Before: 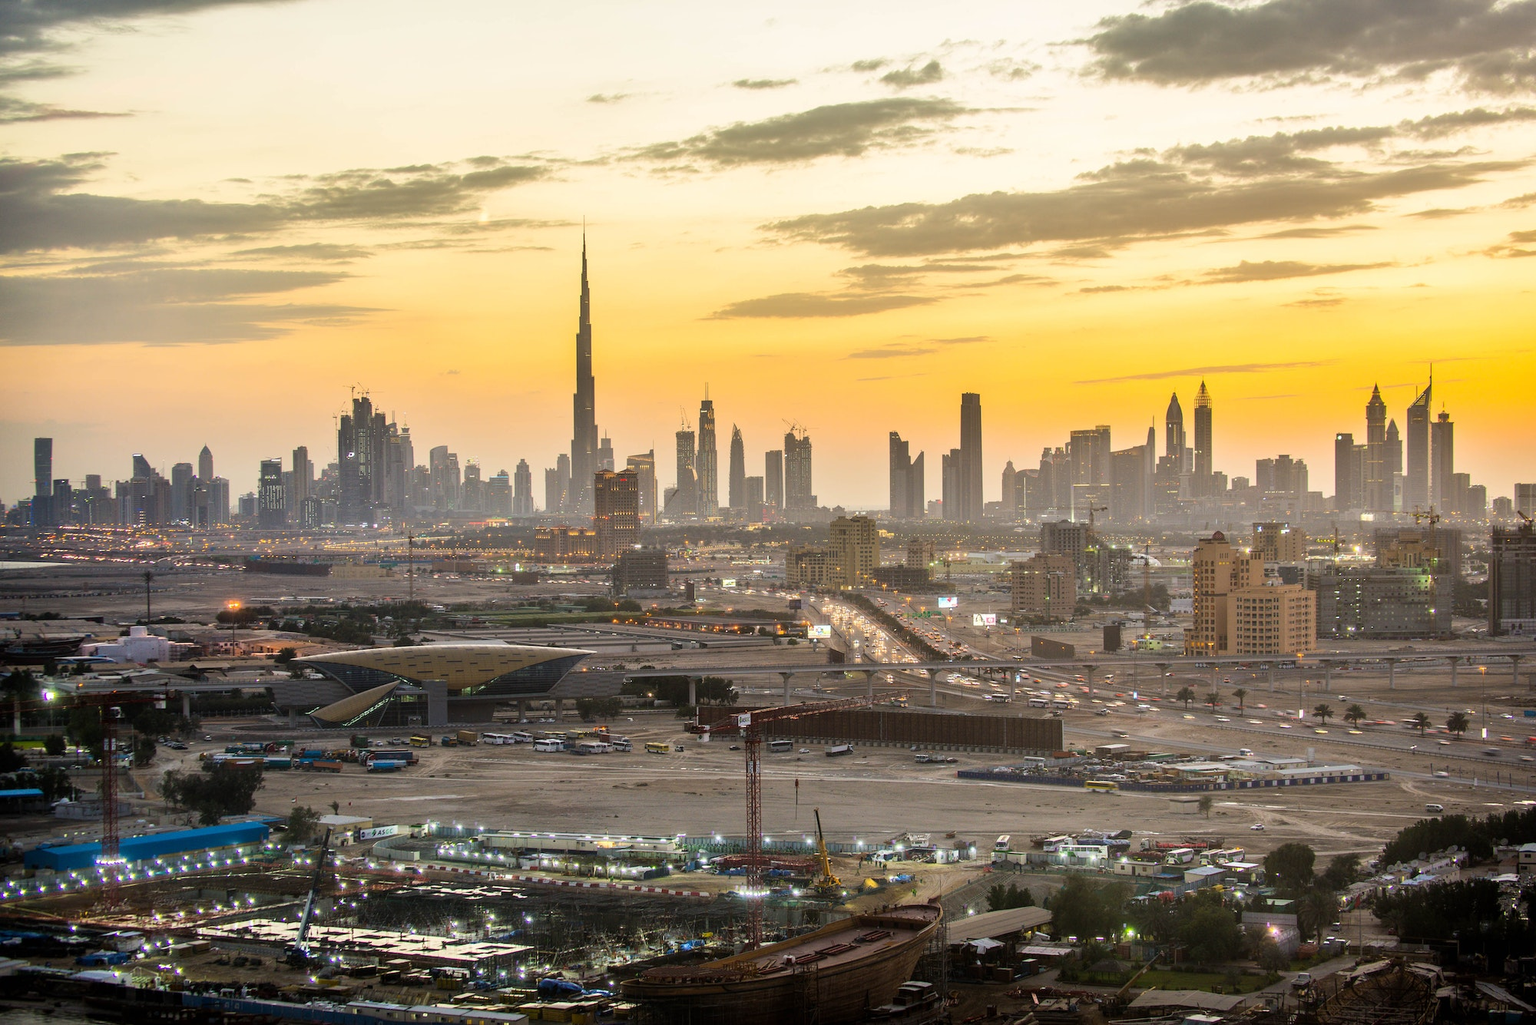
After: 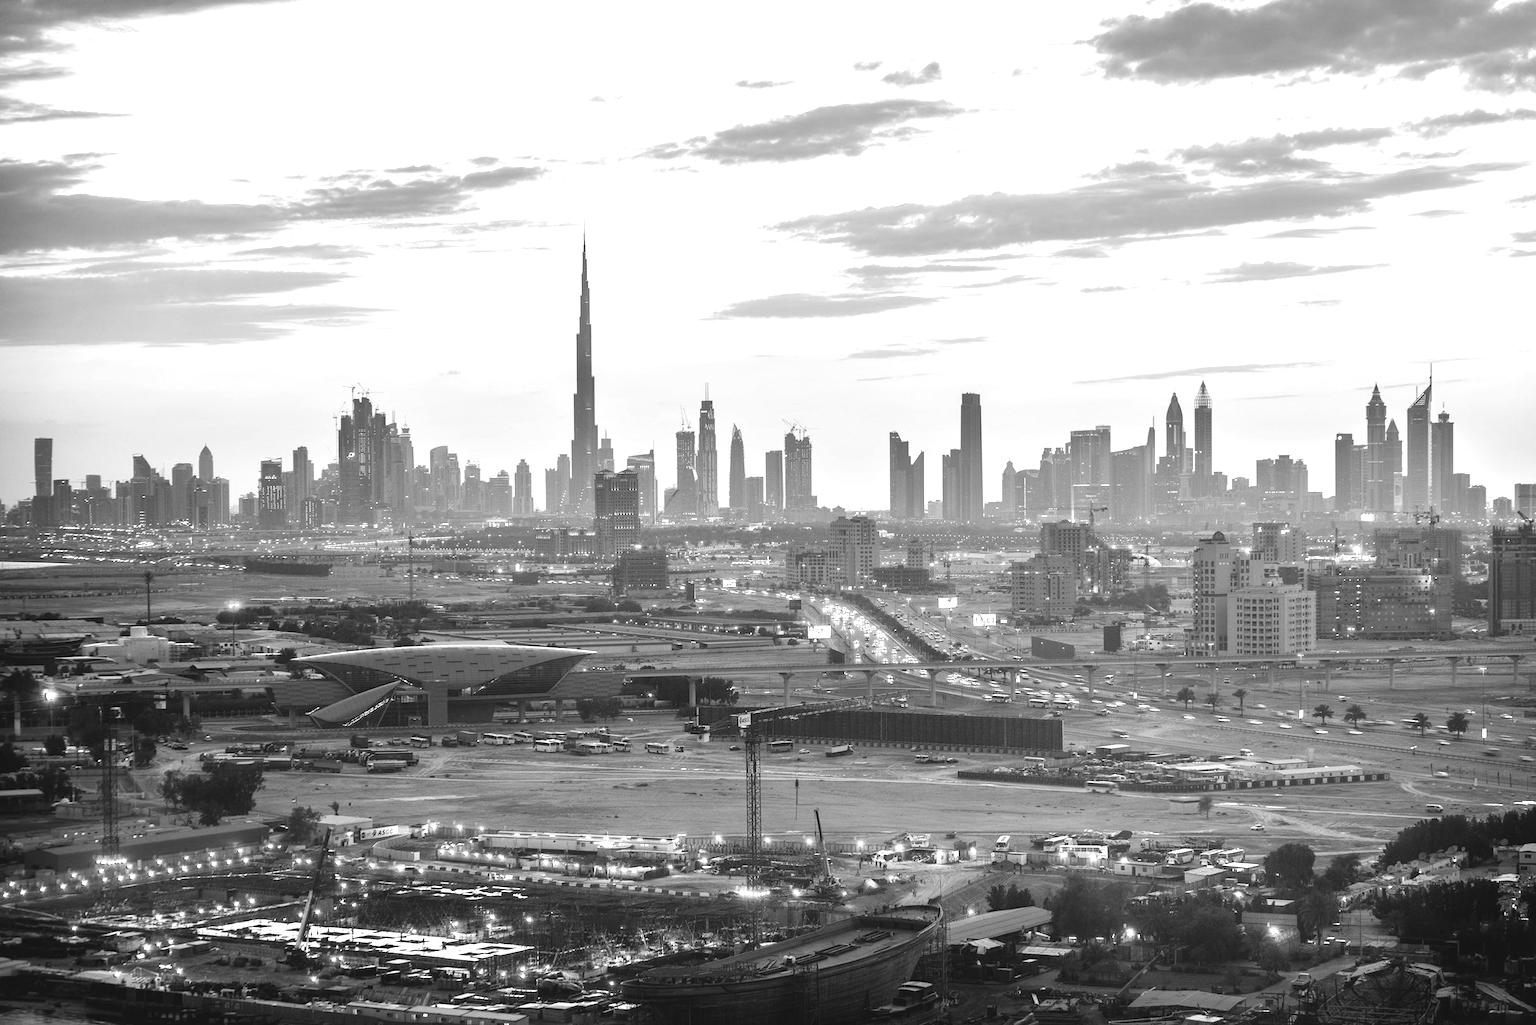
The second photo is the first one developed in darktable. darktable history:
exposure: black level correction -0.005, exposure 0.622 EV, compensate highlight preservation false
contrast brightness saturation: saturation -1
